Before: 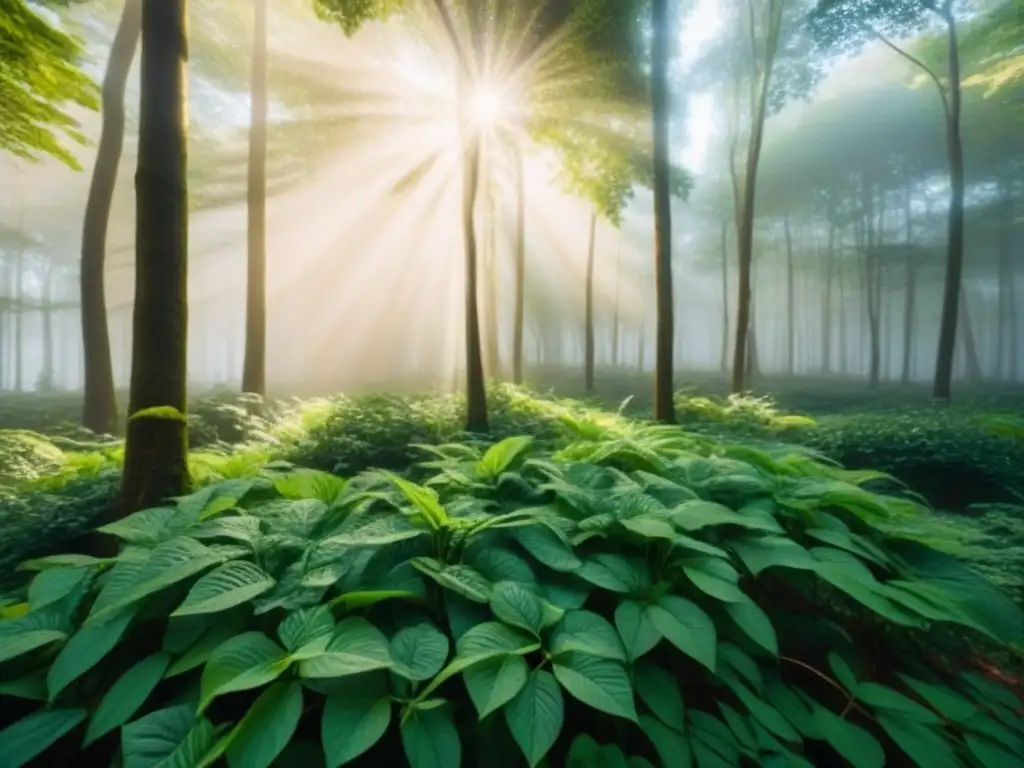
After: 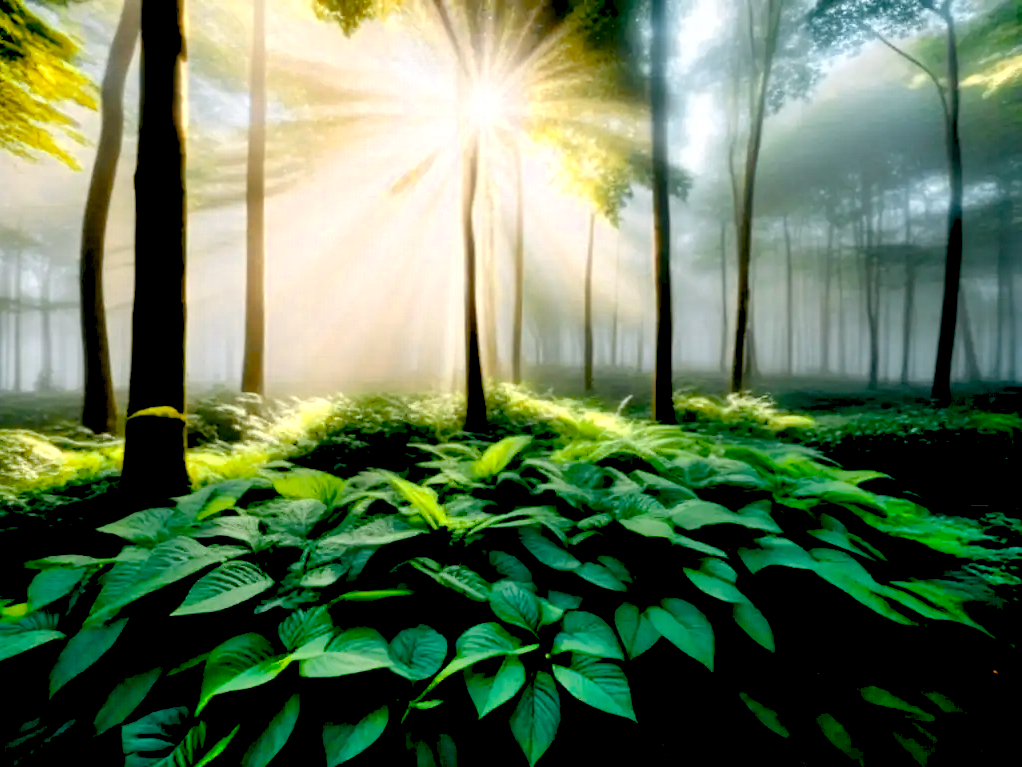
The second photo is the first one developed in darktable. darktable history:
exposure: black level correction 0.056, exposure -0.036 EV, compensate highlight preservation false
shadows and highlights: radius 135.76, soften with gaussian
color zones: curves: ch0 [(0.018, 0.548) (0.224, 0.64) (0.425, 0.447) (0.675, 0.575) (0.732, 0.579)]; ch1 [(0.066, 0.487) (0.25, 0.5) (0.404, 0.43) (0.75, 0.421) (0.956, 0.421)]; ch2 [(0.044, 0.561) (0.215, 0.465) (0.399, 0.544) (0.465, 0.548) (0.614, 0.447) (0.724, 0.43) (0.882, 0.623) (0.956, 0.632)]
crop: left 0.101%
levels: levels [0.073, 0.497, 0.972]
